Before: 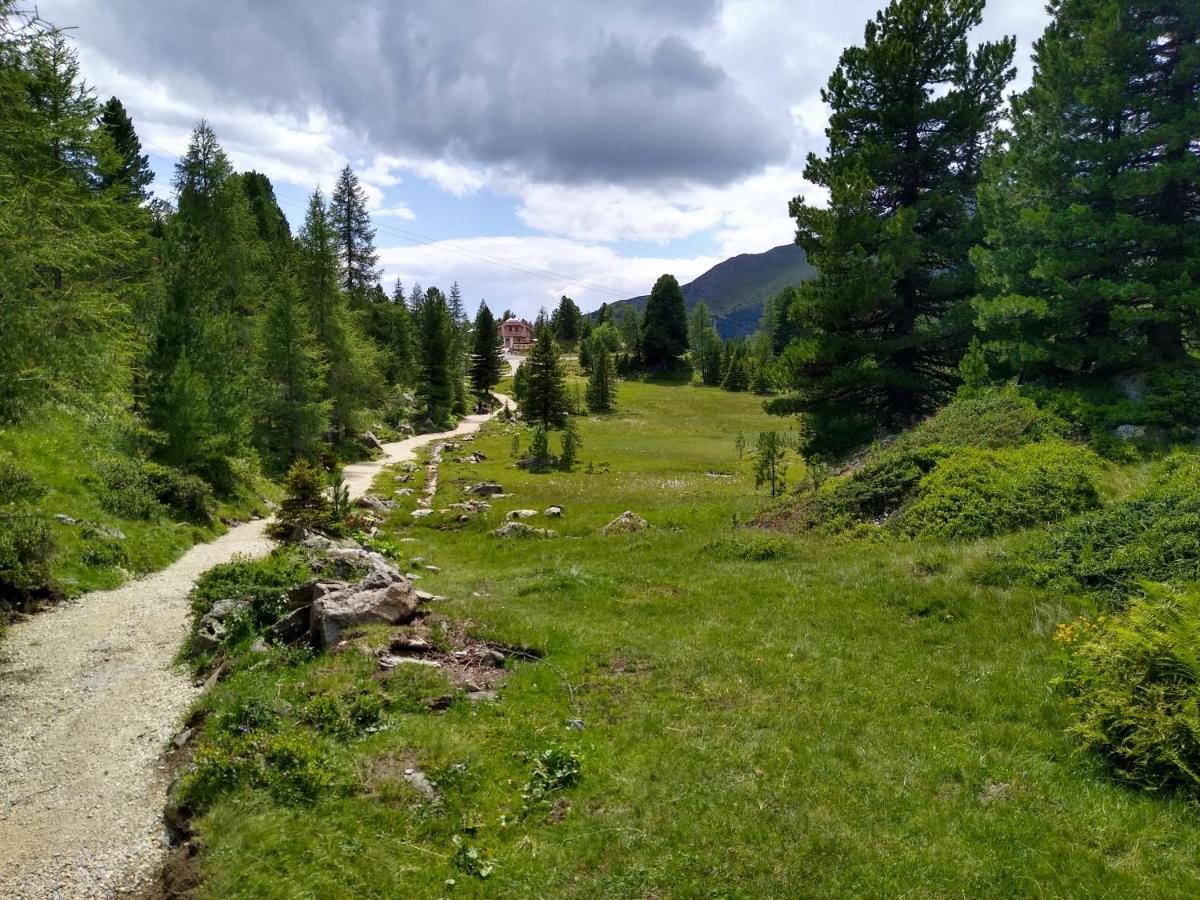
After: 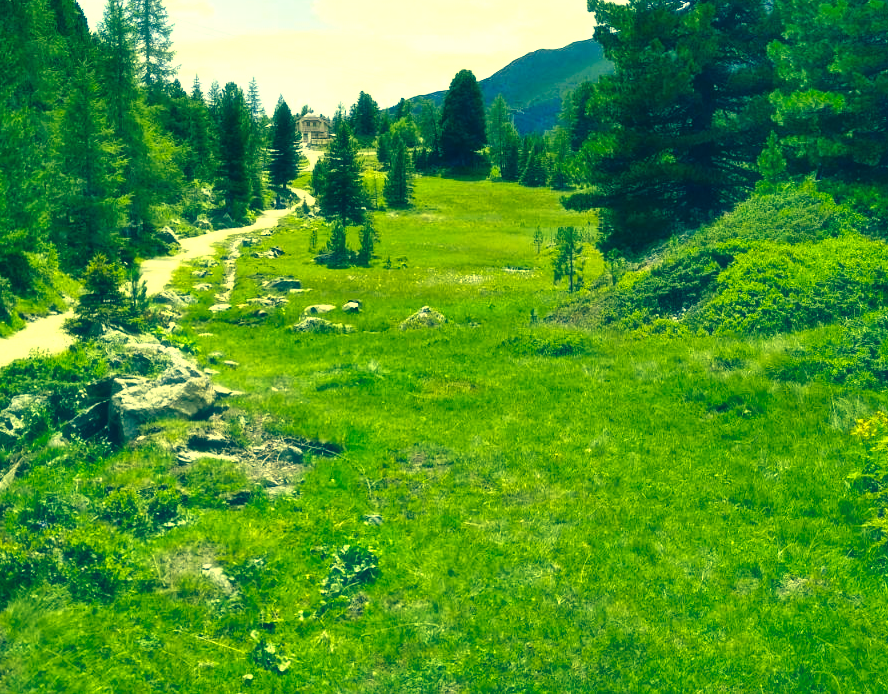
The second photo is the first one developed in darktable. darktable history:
crop: left 16.871%, top 22.857%, right 9.116%
shadows and highlights: shadows 62.66, white point adjustment 0.37, highlights -34.44, compress 83.82%
exposure: exposure 1 EV, compensate highlight preservation false
color correction: highlights a* -15.58, highlights b* 40, shadows a* -40, shadows b* -26.18
haze removal: strength -0.1, adaptive false
tone equalizer: on, module defaults
